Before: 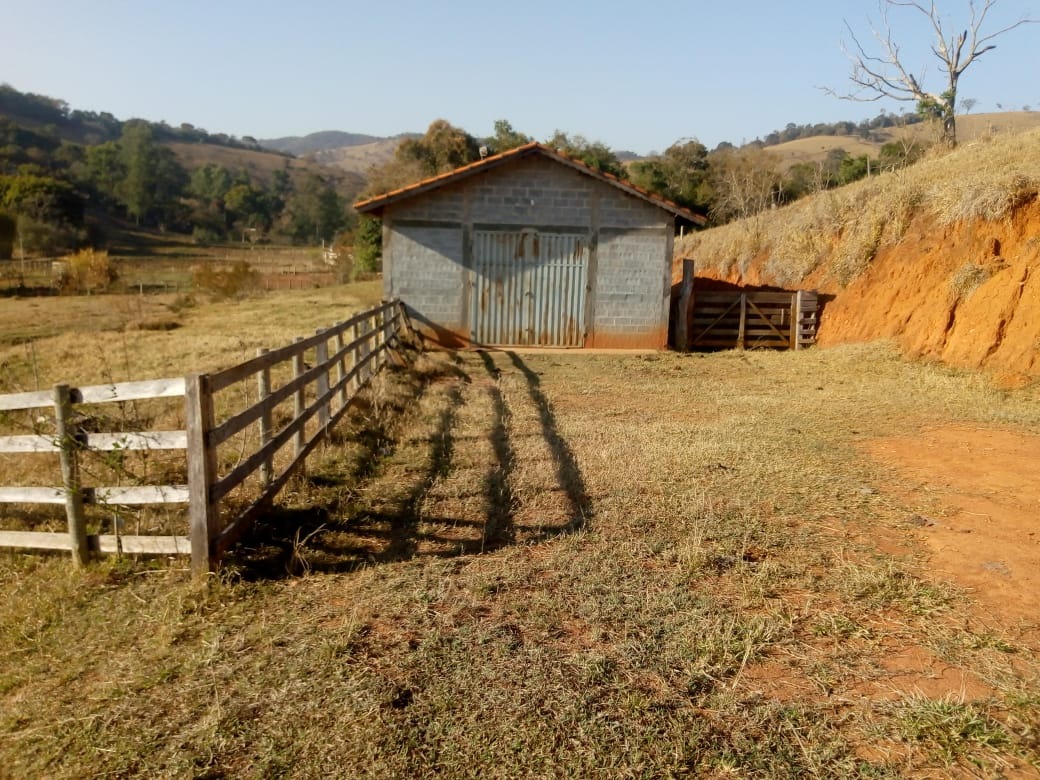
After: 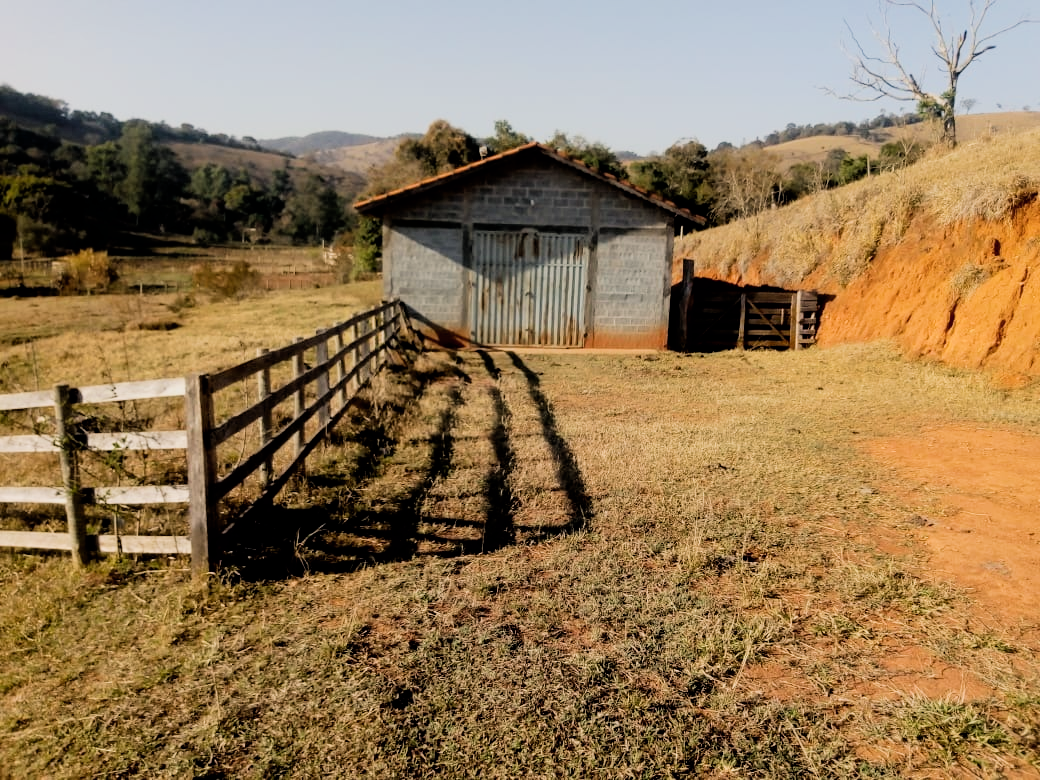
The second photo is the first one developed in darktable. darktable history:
color balance rgb: shadows lift › hue 87.51°, highlights gain › chroma 1.62%, highlights gain › hue 55.1°, global offset › chroma 0.06%, global offset › hue 253.66°, linear chroma grading › global chroma 0.5%
exposure: black level correction 0.007, exposure 0.159 EV, compensate highlight preservation false
filmic rgb: black relative exposure -5 EV, hardness 2.88, contrast 1.3, highlights saturation mix -30%
